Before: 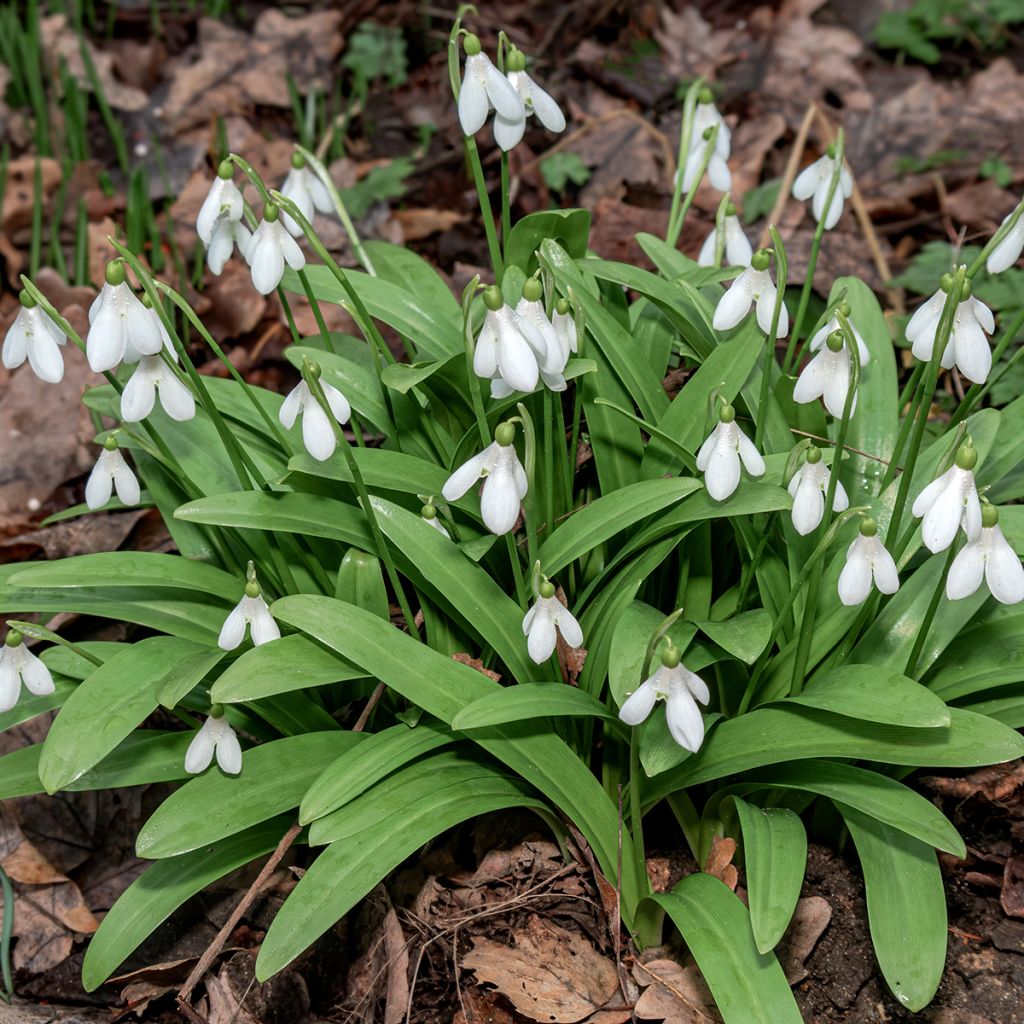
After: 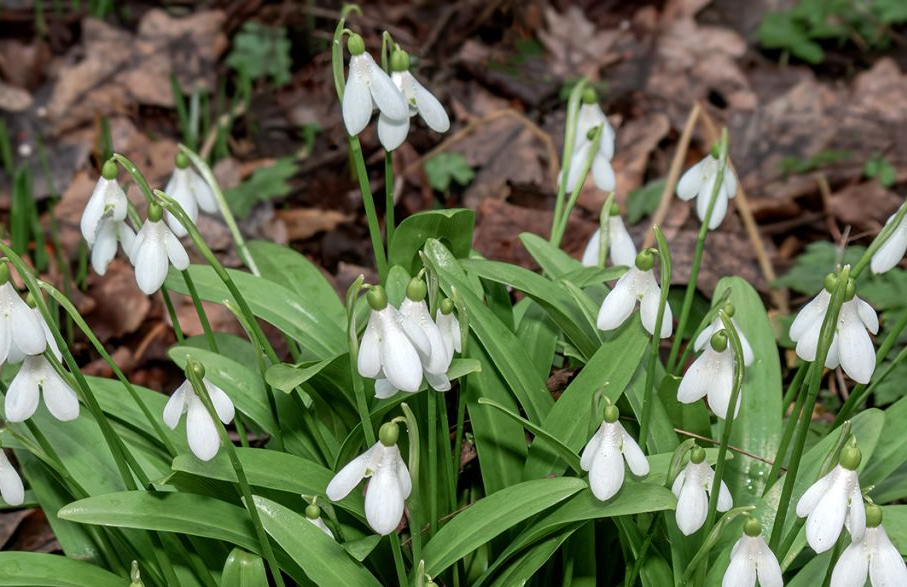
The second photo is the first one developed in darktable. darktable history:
crop and rotate: left 11.414%, bottom 42.602%
